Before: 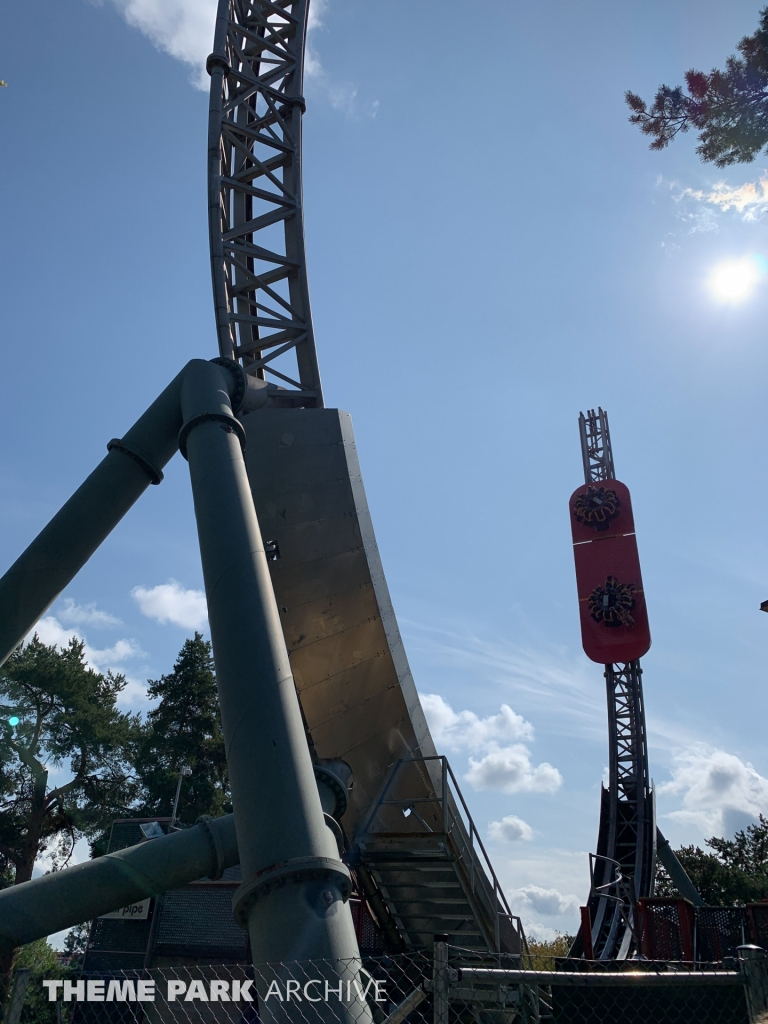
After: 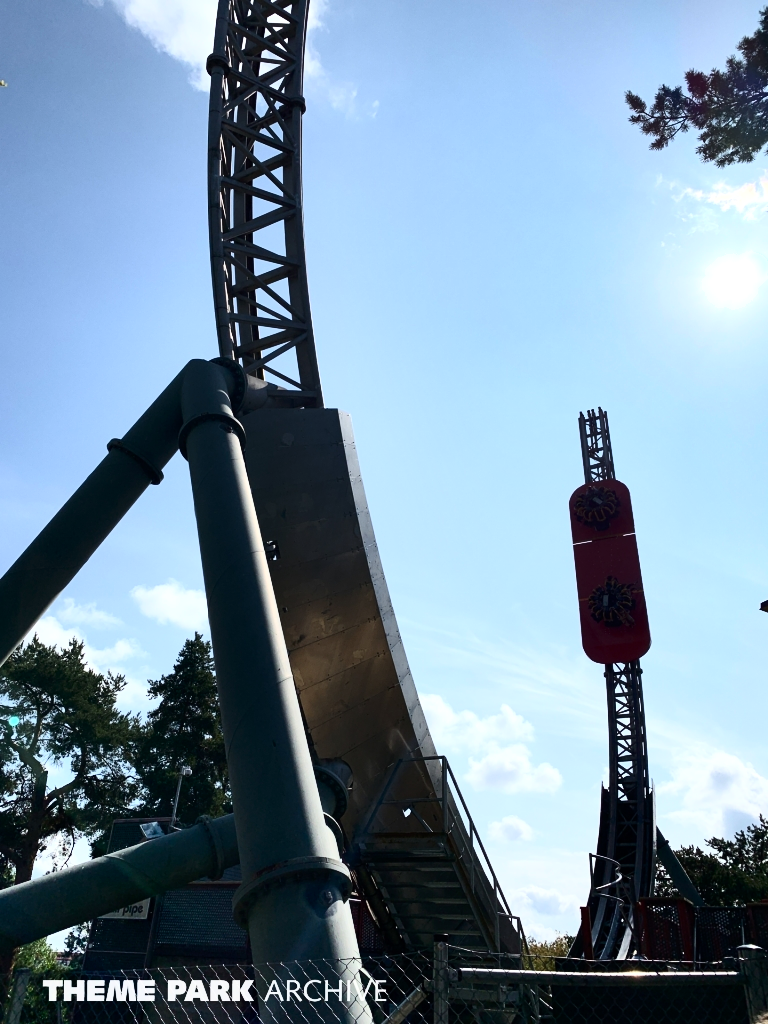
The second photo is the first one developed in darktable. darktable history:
tone equalizer: -8 EV -0.445 EV, -7 EV -0.368 EV, -6 EV -0.366 EV, -5 EV -0.189 EV, -3 EV 0.248 EV, -2 EV 0.317 EV, -1 EV 0.406 EV, +0 EV 0.413 EV
contrast brightness saturation: contrast 0.374, brightness 0.099
shadows and highlights: soften with gaussian
